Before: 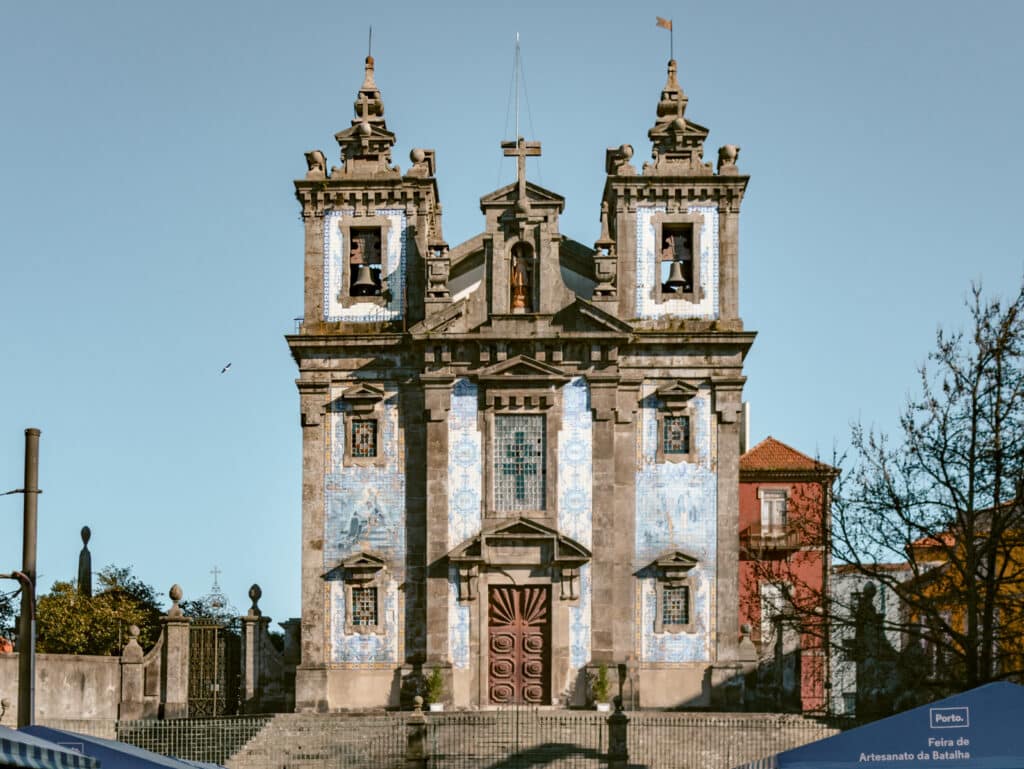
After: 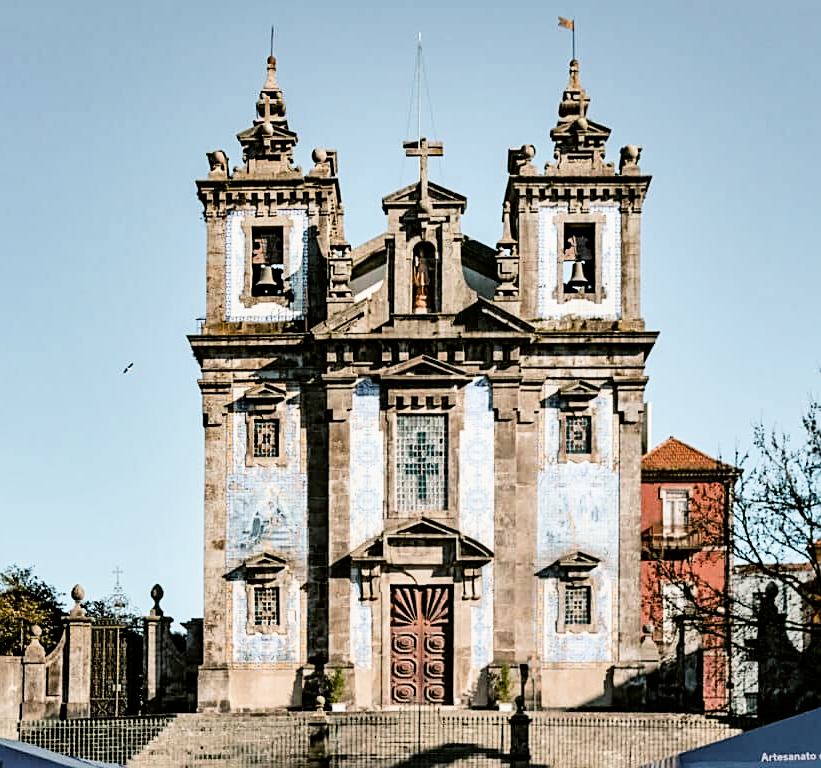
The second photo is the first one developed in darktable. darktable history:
exposure: exposure 0.64 EV, compensate highlight preservation false
crop and rotate: left 9.597%, right 10.195%
shadows and highlights: shadows 5, soften with gaussian
filmic rgb: black relative exposure -5 EV, white relative exposure 3.5 EV, hardness 3.19, contrast 1.4, highlights saturation mix -30%
sharpen: on, module defaults
